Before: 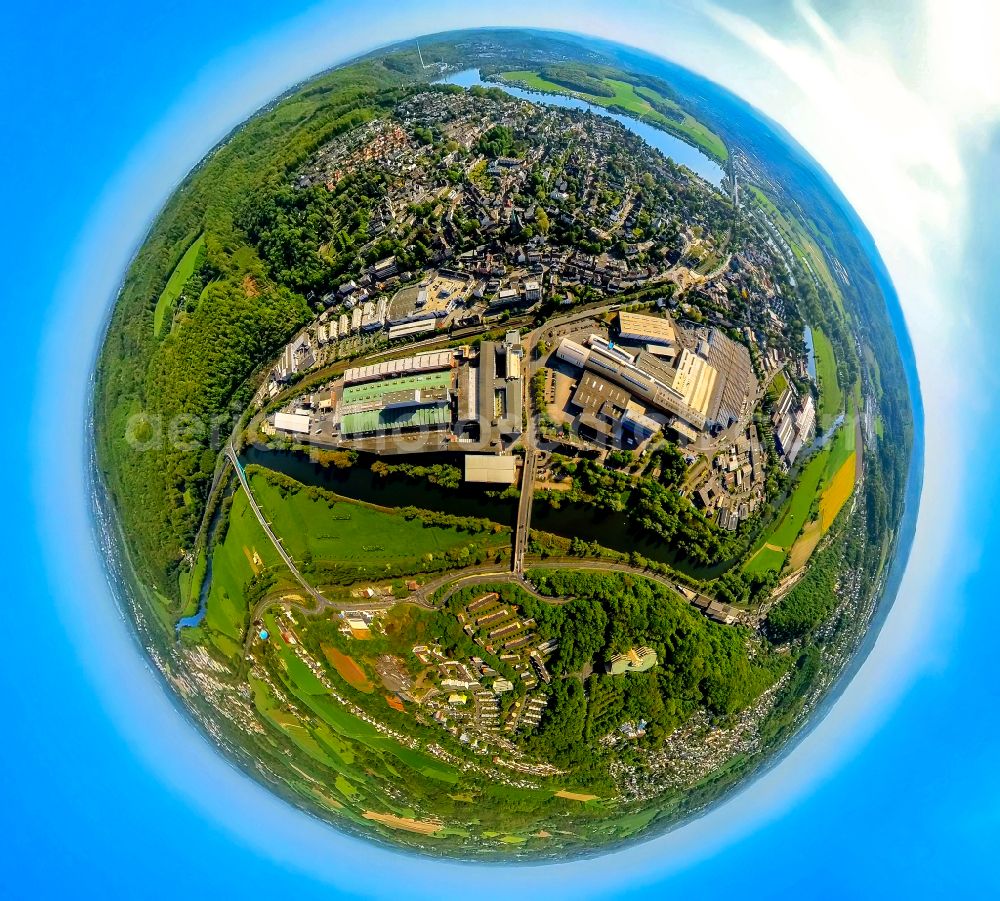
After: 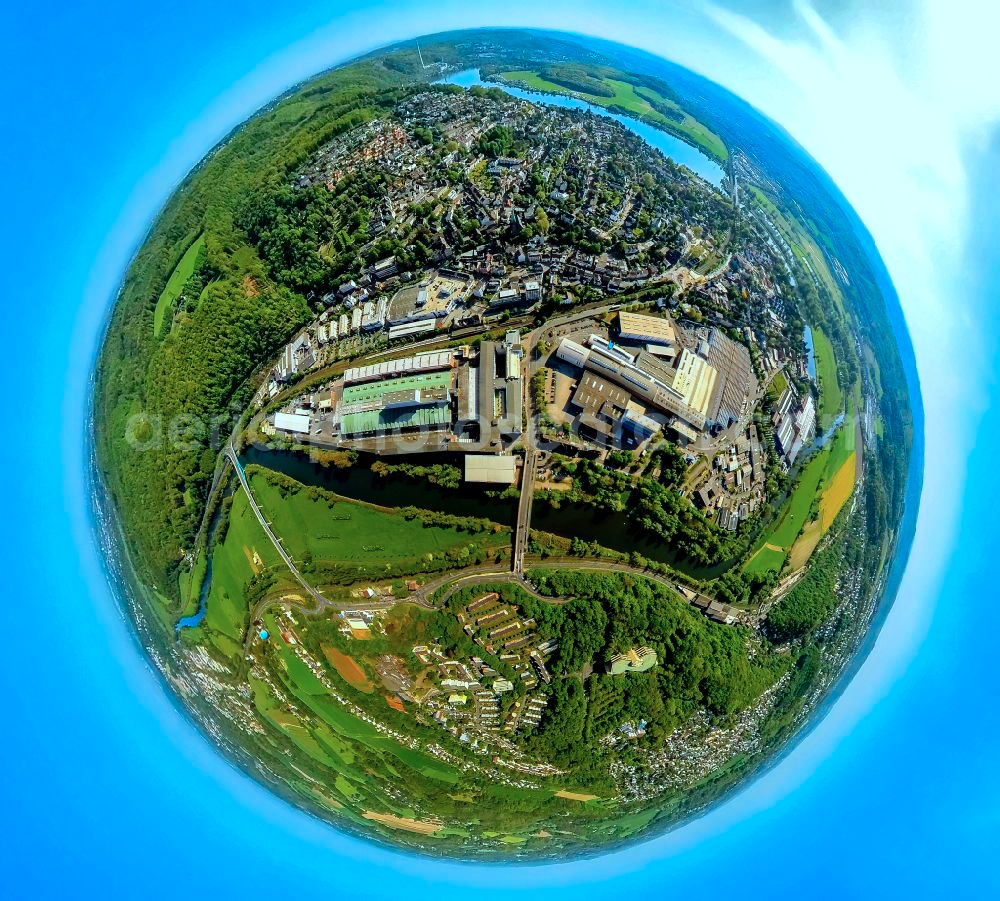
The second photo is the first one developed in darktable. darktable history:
color correction: highlights a* -11.26, highlights b* -15.66
